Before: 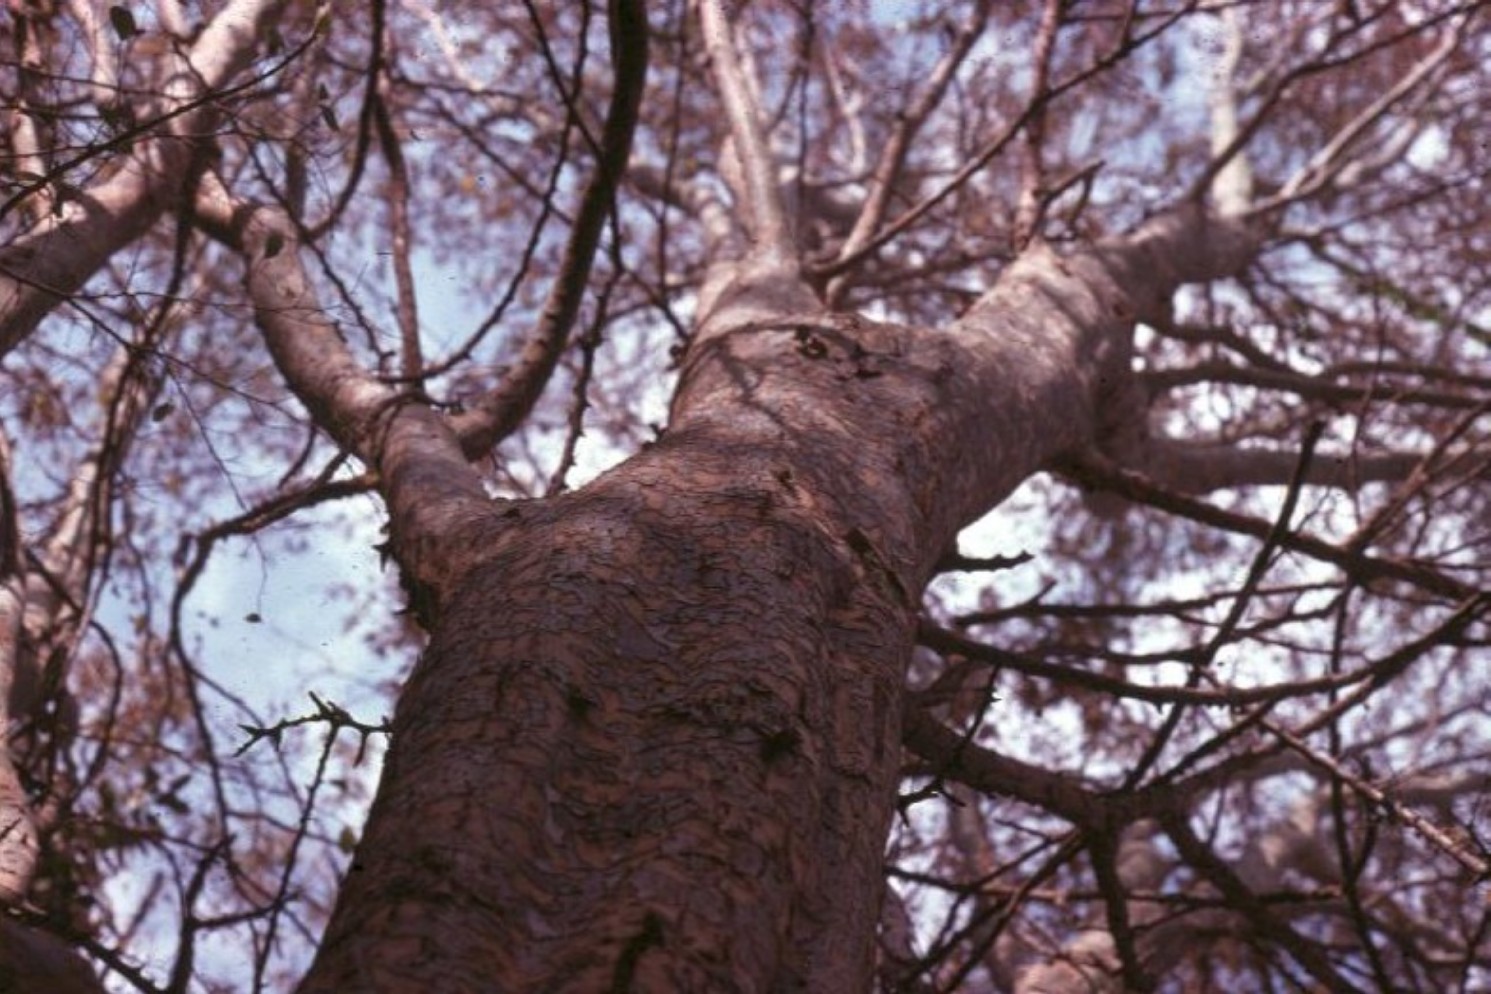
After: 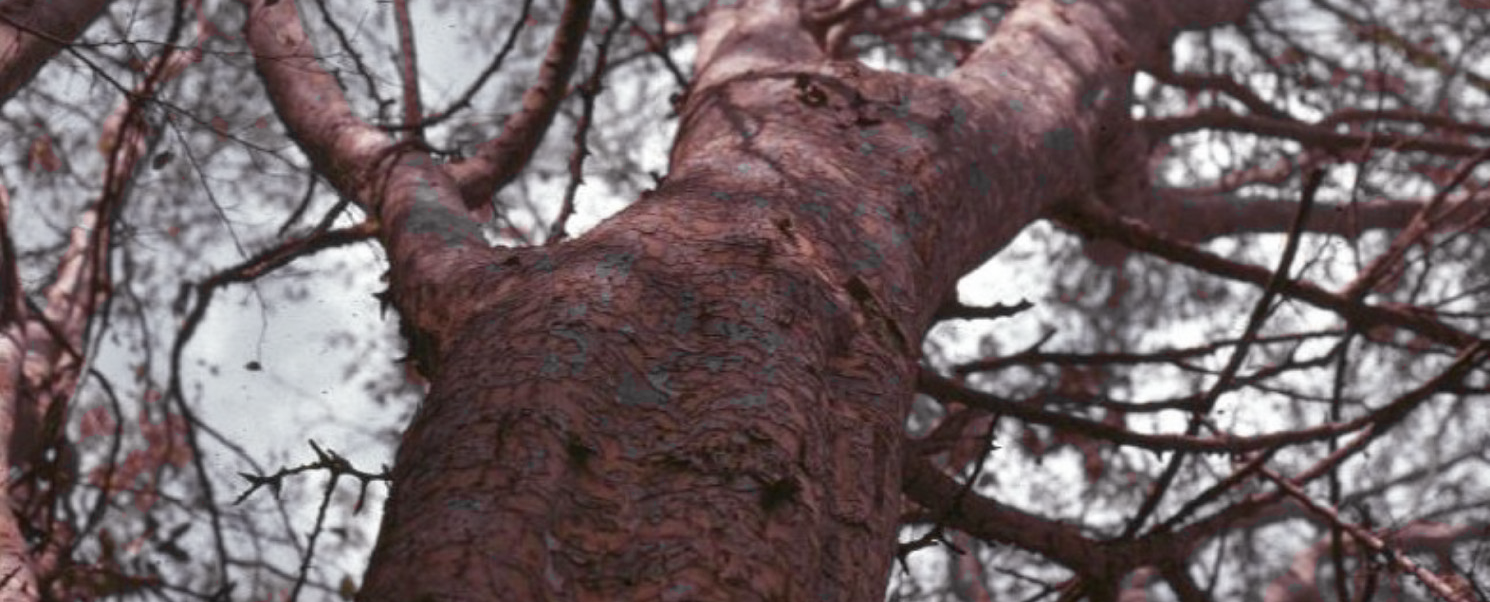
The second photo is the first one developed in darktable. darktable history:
color zones: curves: ch0 [(0.004, 0.388) (0.125, 0.392) (0.25, 0.404) (0.375, 0.5) (0.5, 0.5) (0.625, 0.5) (0.75, 0.5) (0.875, 0.5)]; ch1 [(0, 0.5) (0.125, 0.5) (0.25, 0.5) (0.375, 0.124) (0.524, 0.124) (0.645, 0.128) (0.789, 0.132) (0.914, 0.096) (0.998, 0.068)]
crop and rotate: top 25.486%, bottom 13.928%
shadows and highlights: low approximation 0.01, soften with gaussian
